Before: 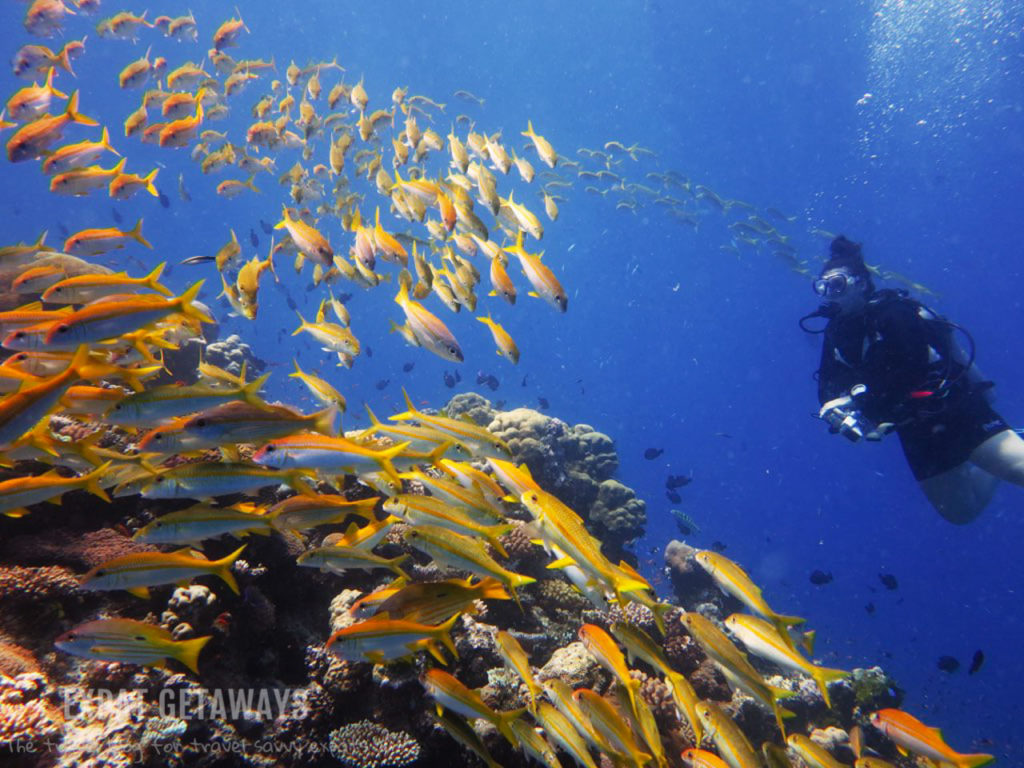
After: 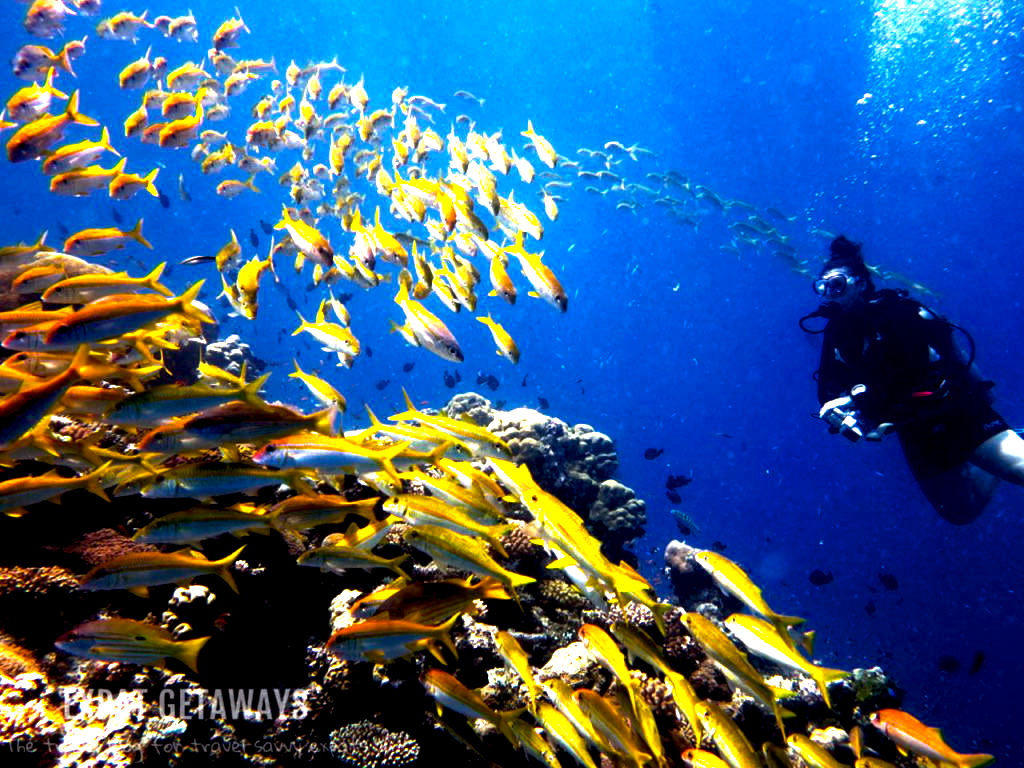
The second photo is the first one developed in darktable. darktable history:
color balance rgb: linear chroma grading › global chroma 15.224%, perceptual saturation grading › global saturation 0.788%, perceptual saturation grading › mid-tones 11.255%, perceptual brilliance grading › highlights 74.953%, perceptual brilliance grading › shadows -29.401%, global vibrance 20%
exposure: black level correction 0.027, exposure -0.073 EV, compensate highlight preservation false
local contrast: highlights 103%, shadows 102%, detail 119%, midtone range 0.2
